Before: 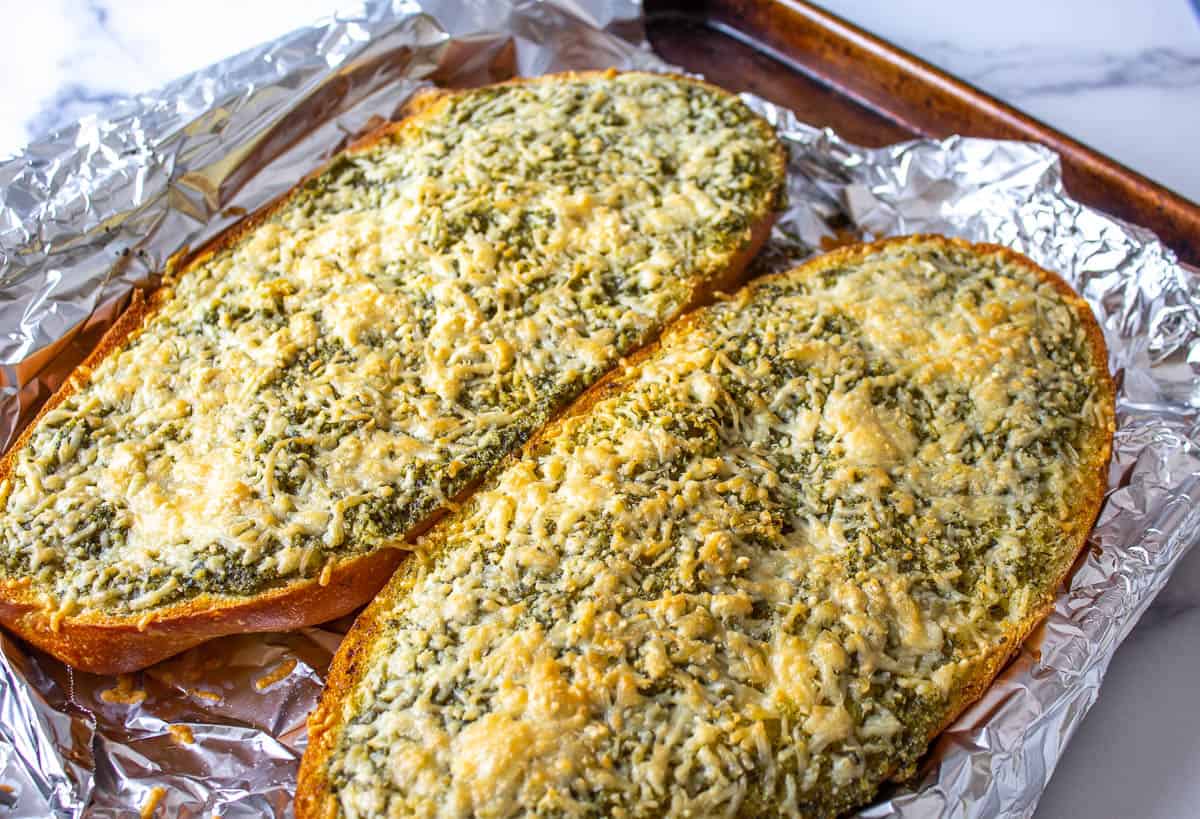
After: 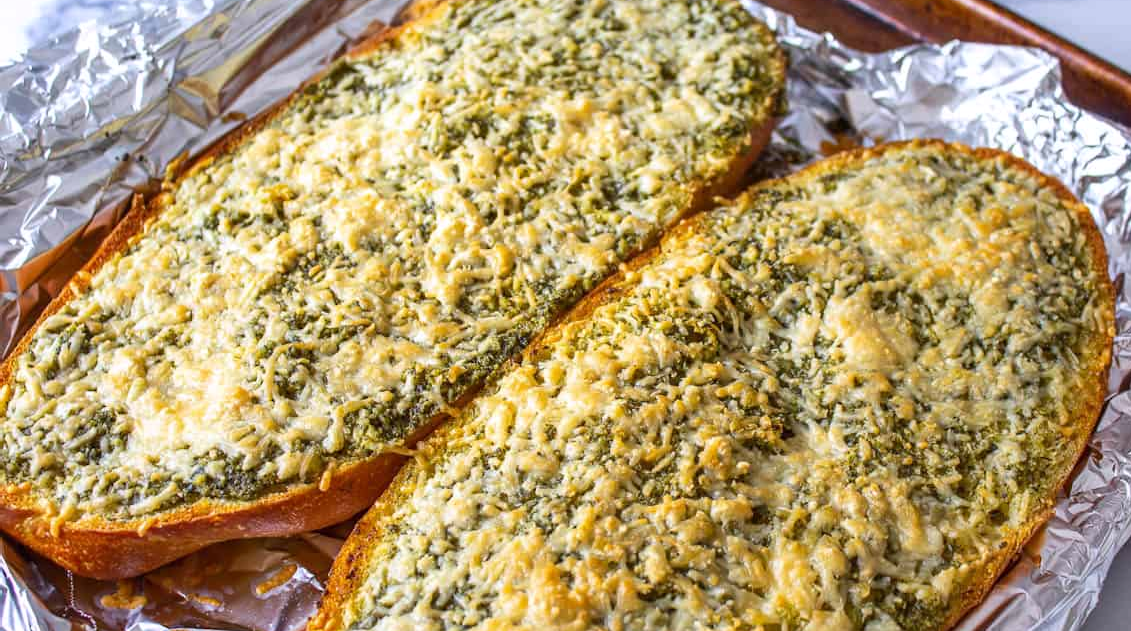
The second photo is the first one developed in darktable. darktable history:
crop and rotate: angle 0.03°, top 11.643%, right 5.651%, bottom 11.189%
white balance: red 1.004, blue 1.024
